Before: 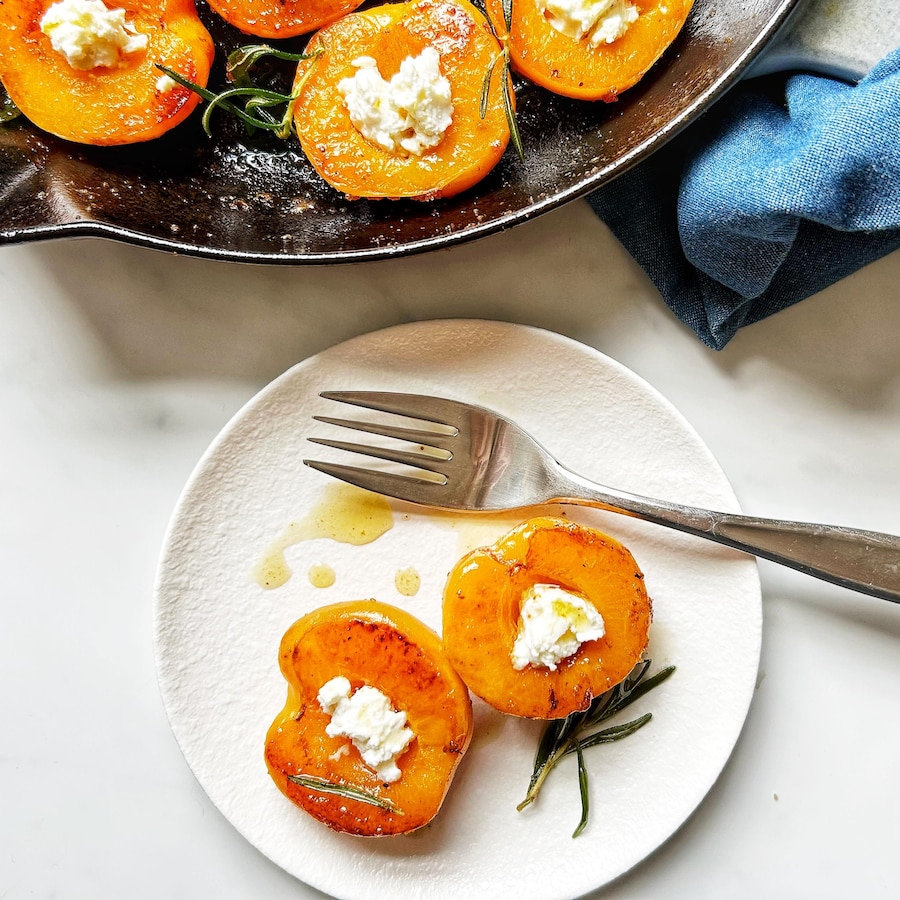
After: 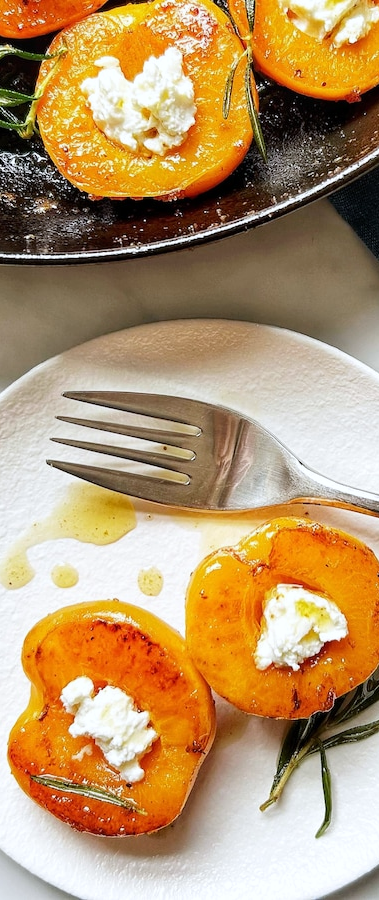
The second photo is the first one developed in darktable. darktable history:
crop: left 28.583%, right 29.231%
white balance: red 0.98, blue 1.034
